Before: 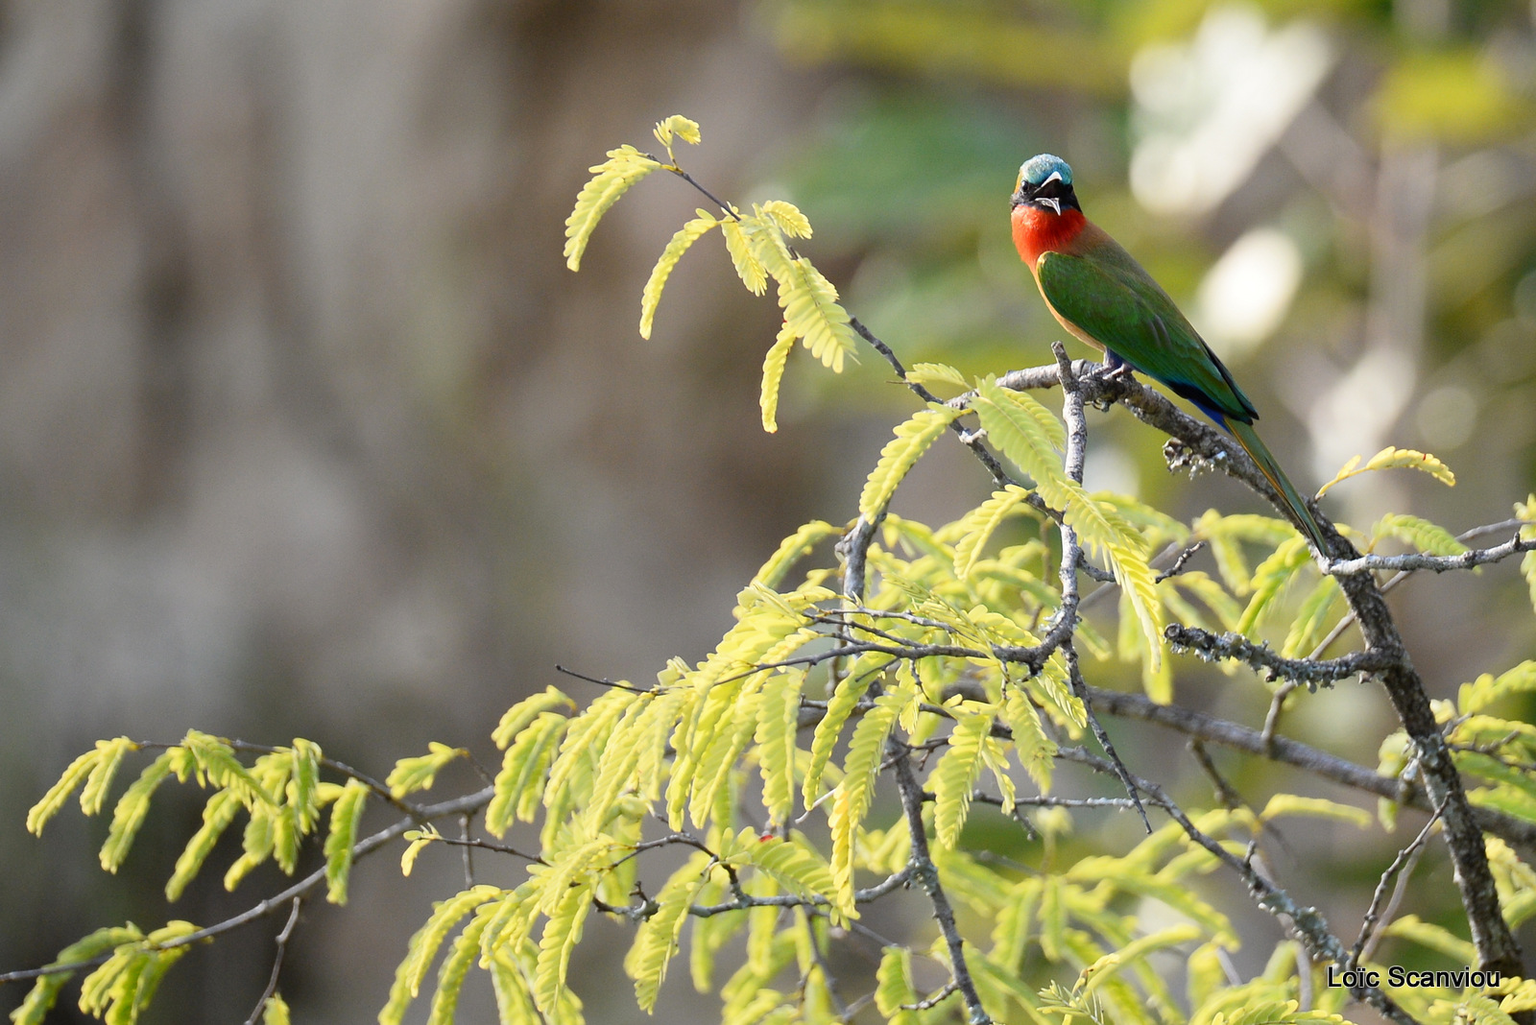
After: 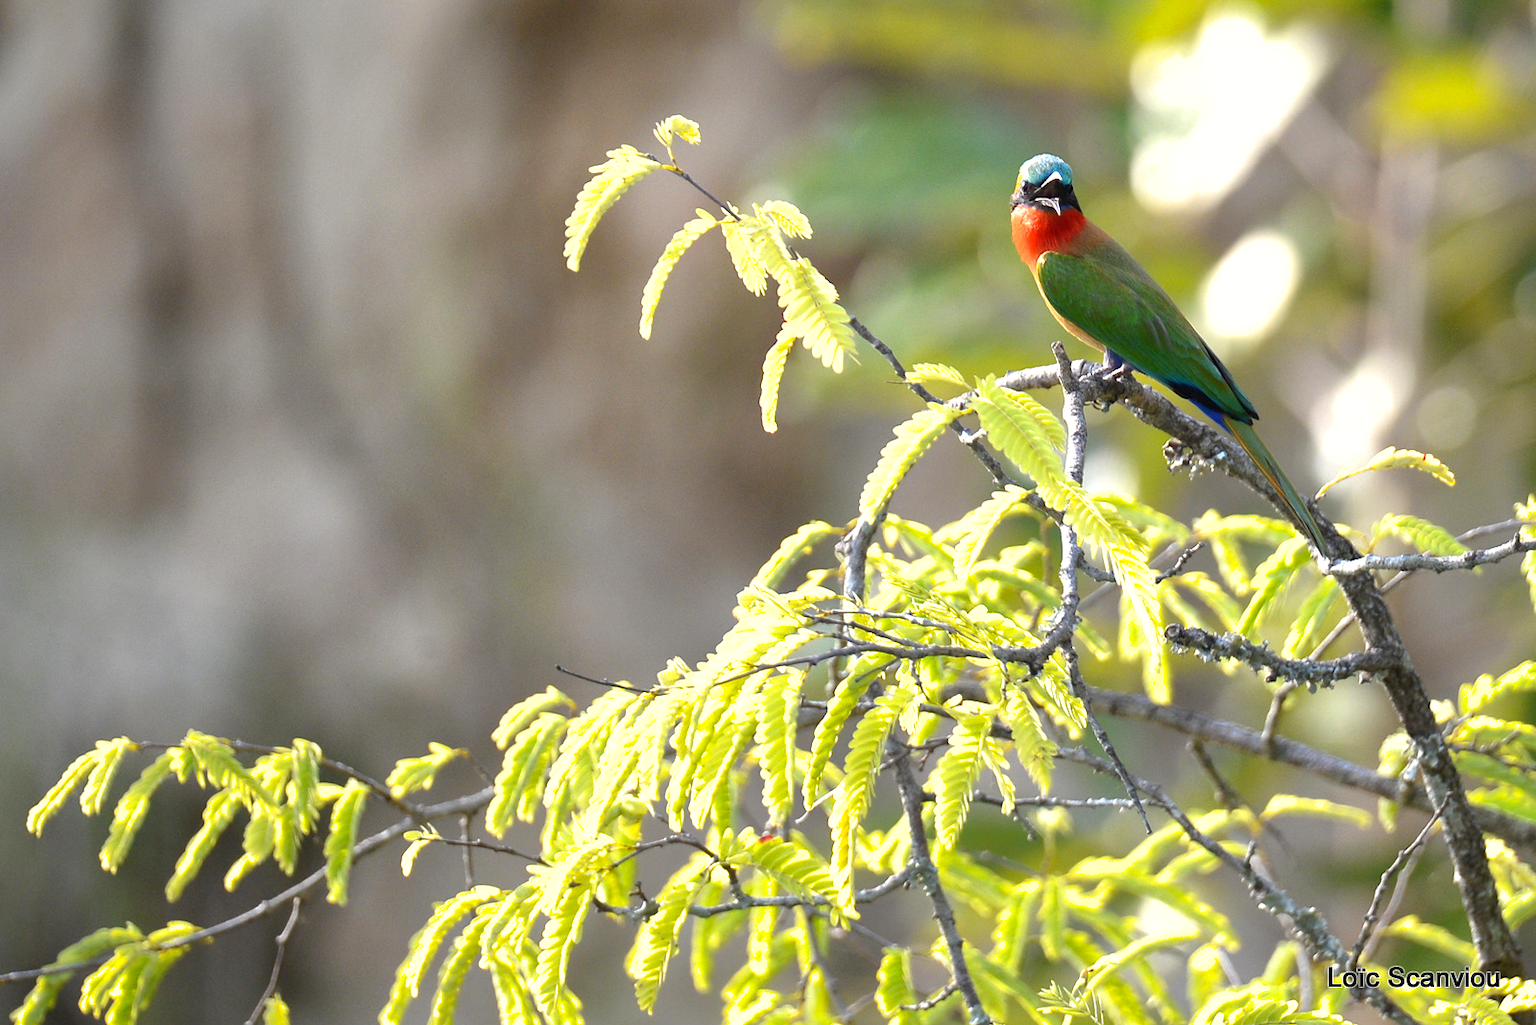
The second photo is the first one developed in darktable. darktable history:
shadows and highlights: highlights color adjustment 73.99%
exposure: exposure 0.561 EV, compensate highlight preservation false
